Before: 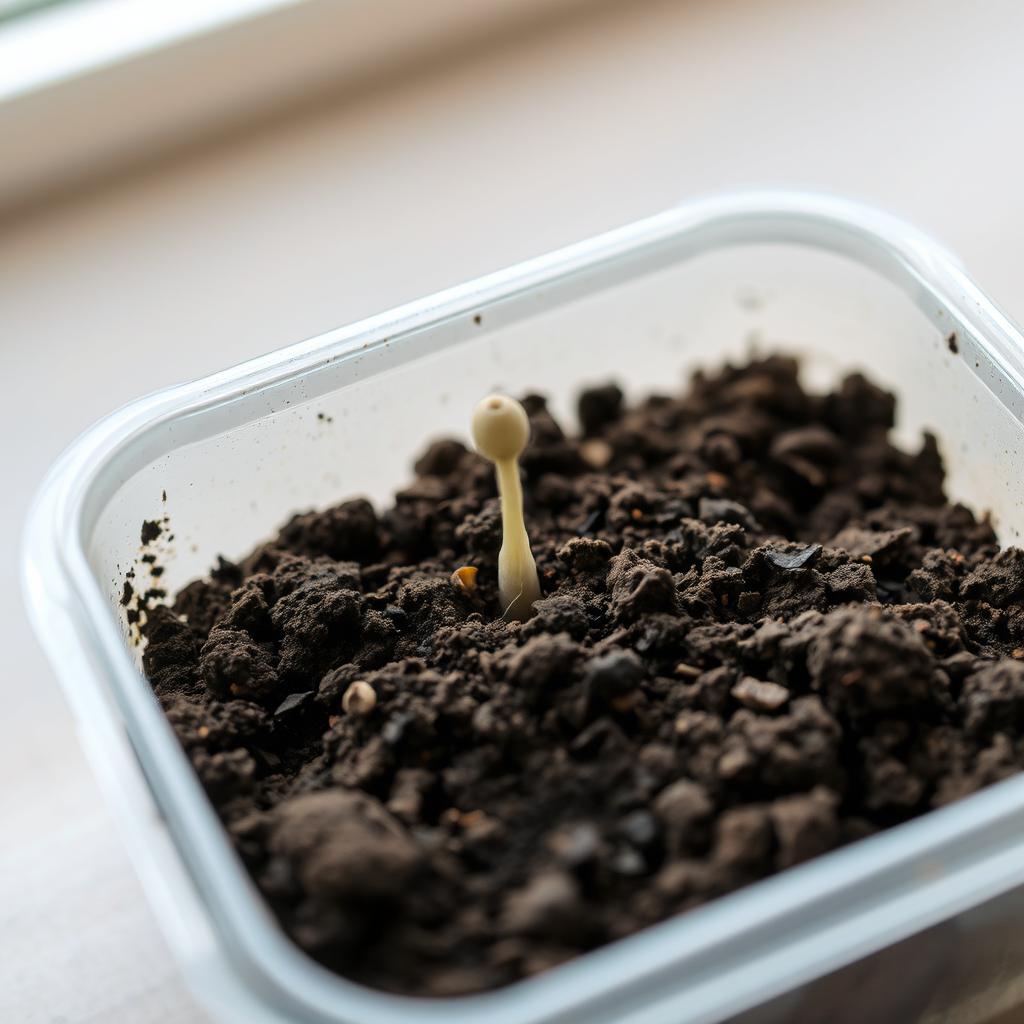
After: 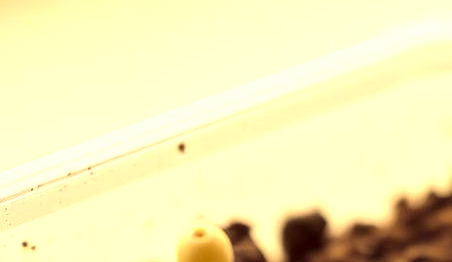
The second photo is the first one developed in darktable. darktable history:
crop: left 28.95%, top 16.87%, right 26.85%, bottom 57.503%
exposure: black level correction 0, exposure 0.931 EV, compensate highlight preservation false
color correction: highlights a* 10.16, highlights b* 38.83, shadows a* 15.07, shadows b* 3.08
